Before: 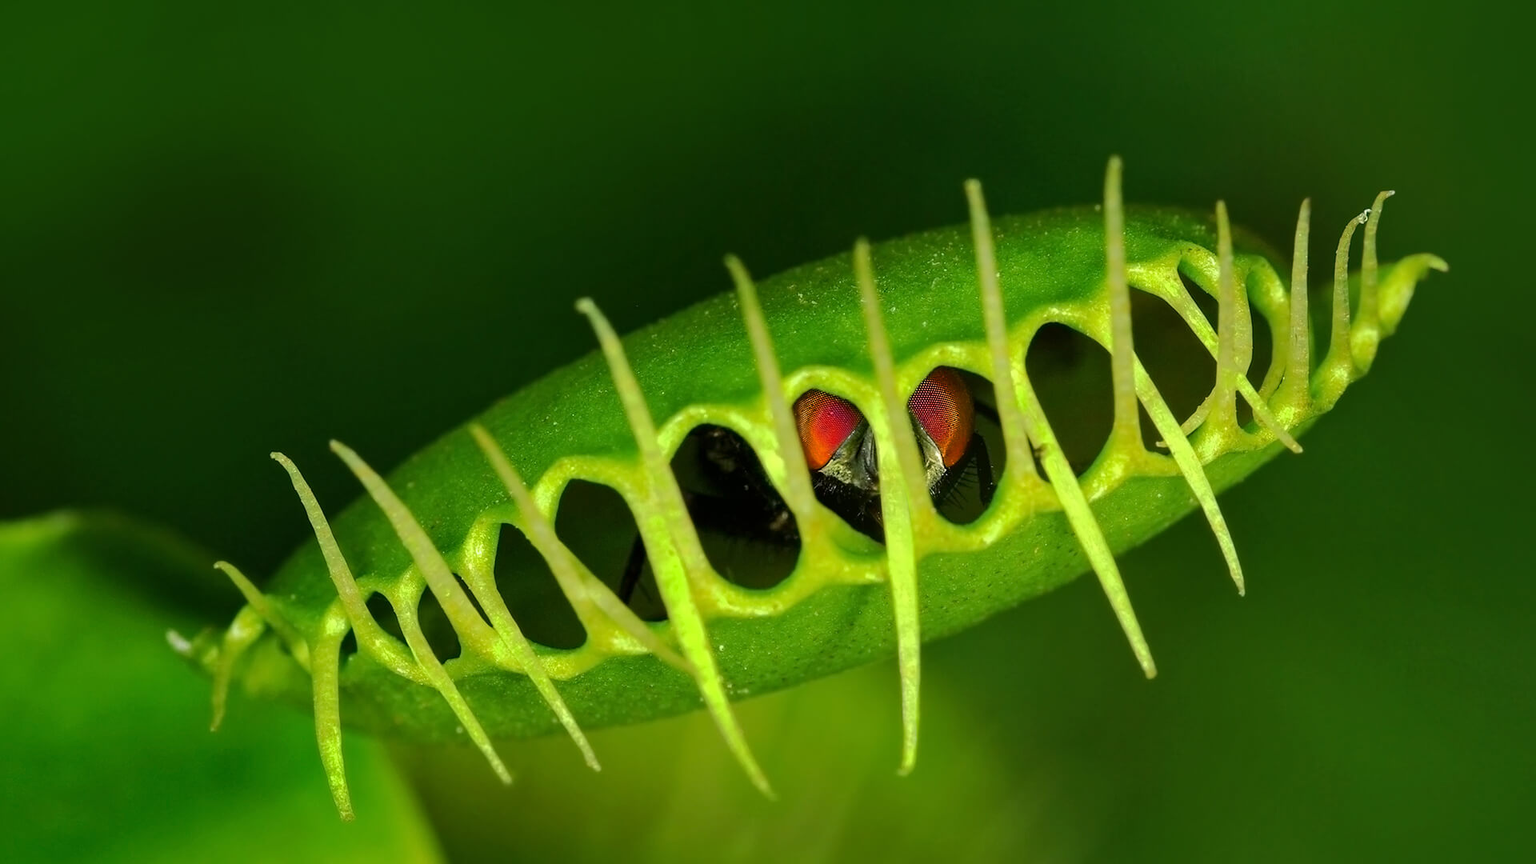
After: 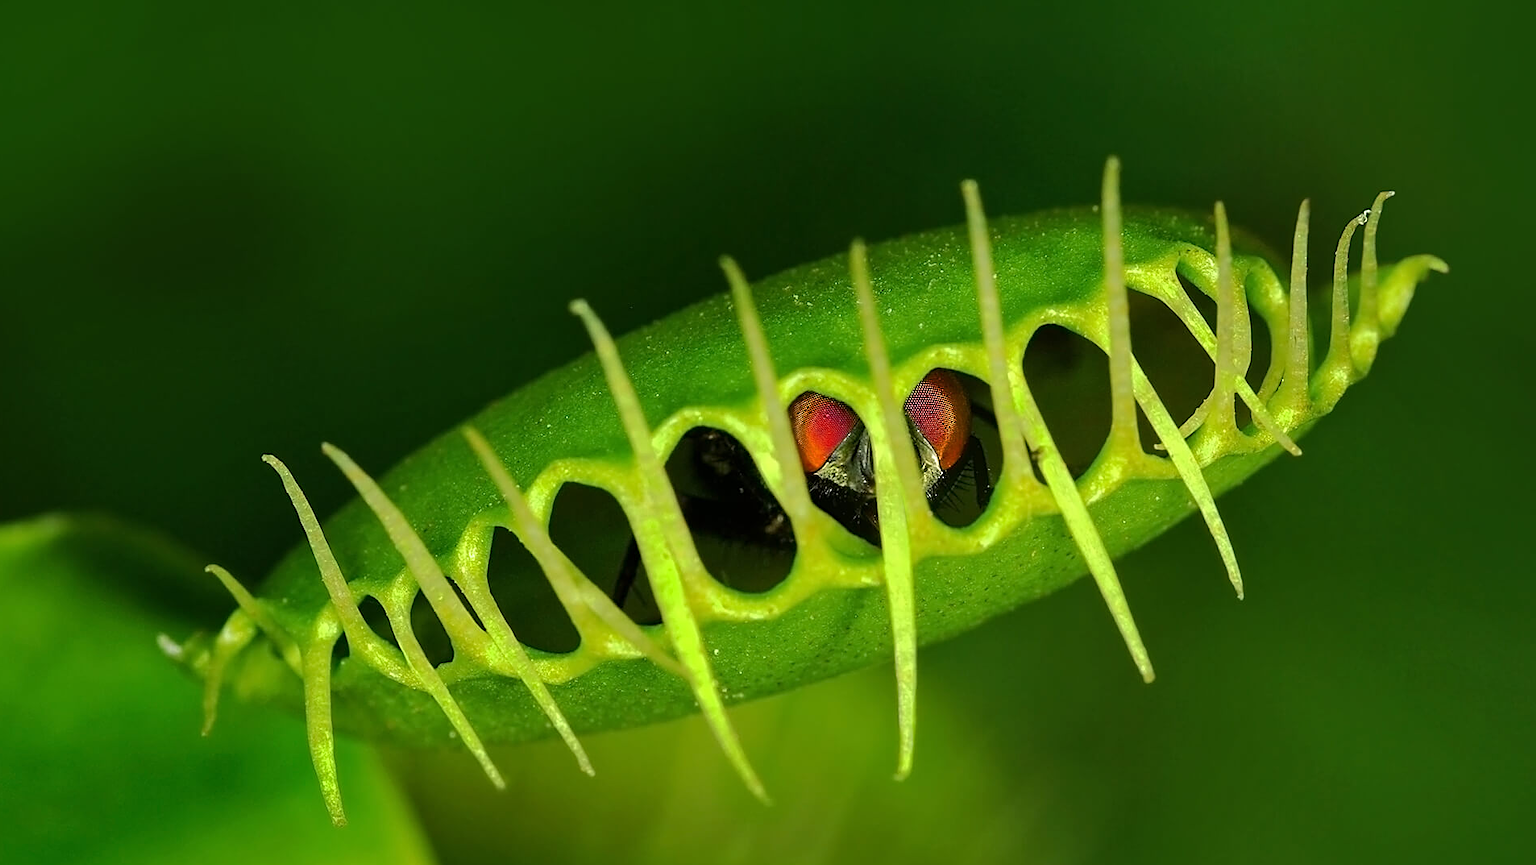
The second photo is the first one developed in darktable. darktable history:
sharpen: on, module defaults
crop and rotate: left 0.706%, top 0.159%, bottom 0.305%
